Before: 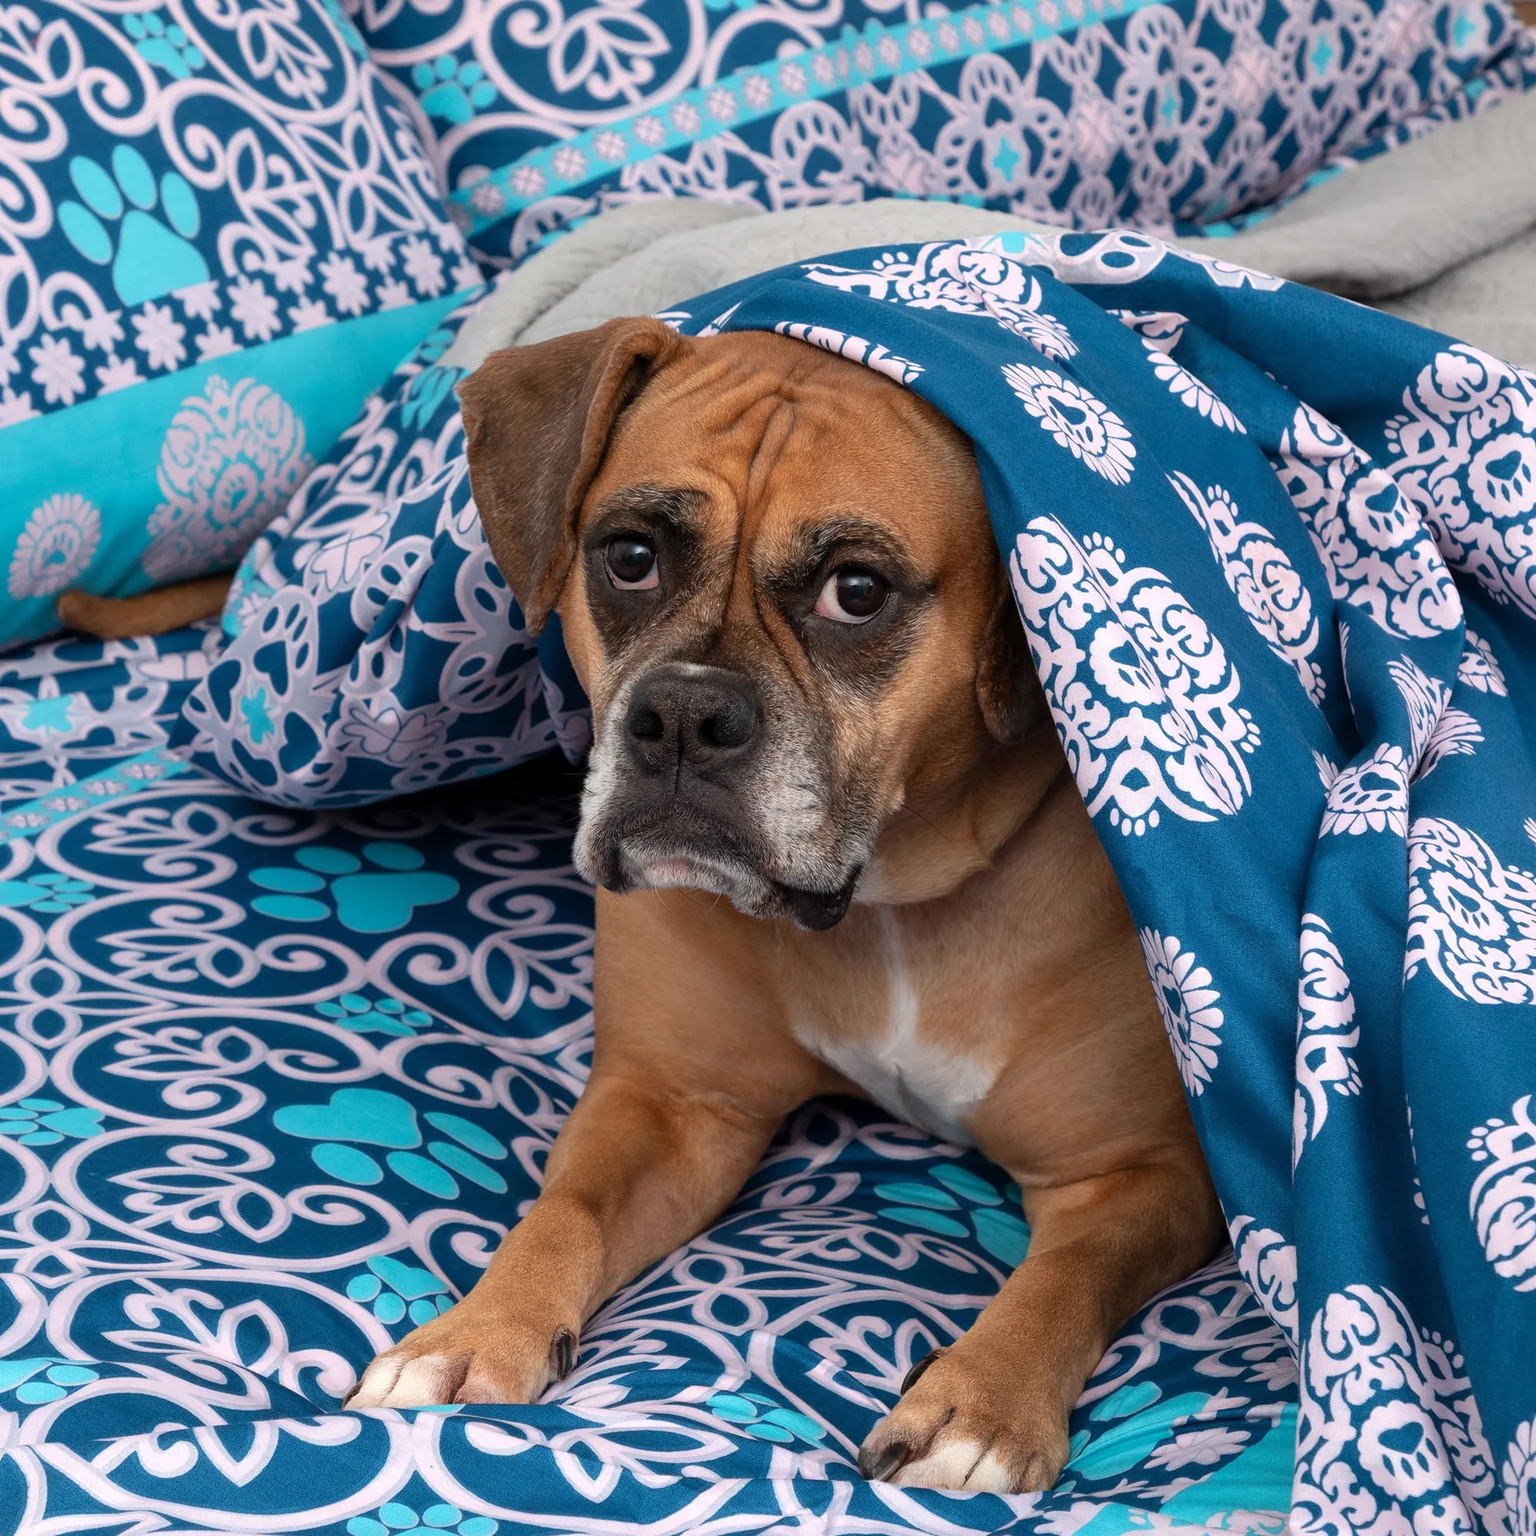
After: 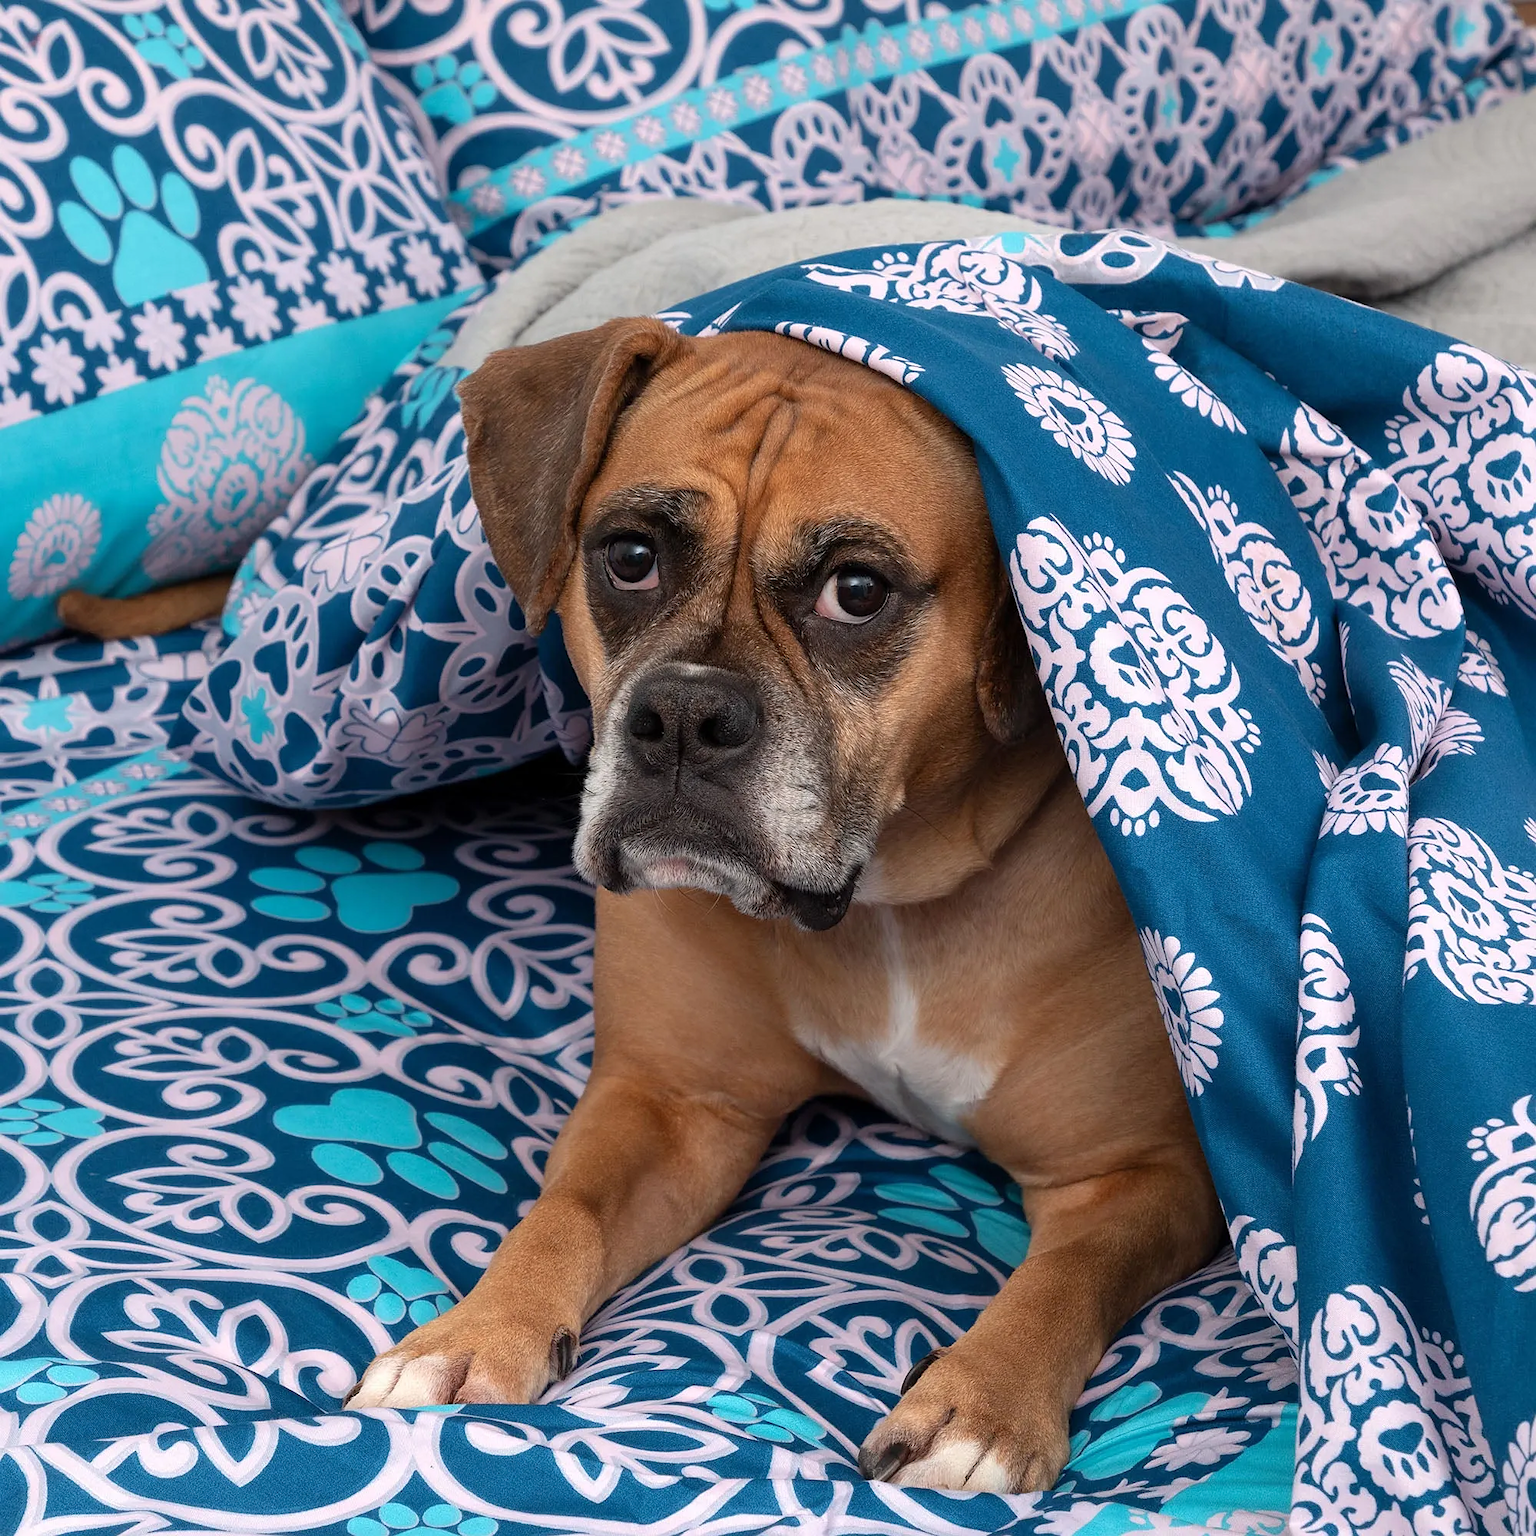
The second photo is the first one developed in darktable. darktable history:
sharpen: radius 1
tone equalizer: on, module defaults
